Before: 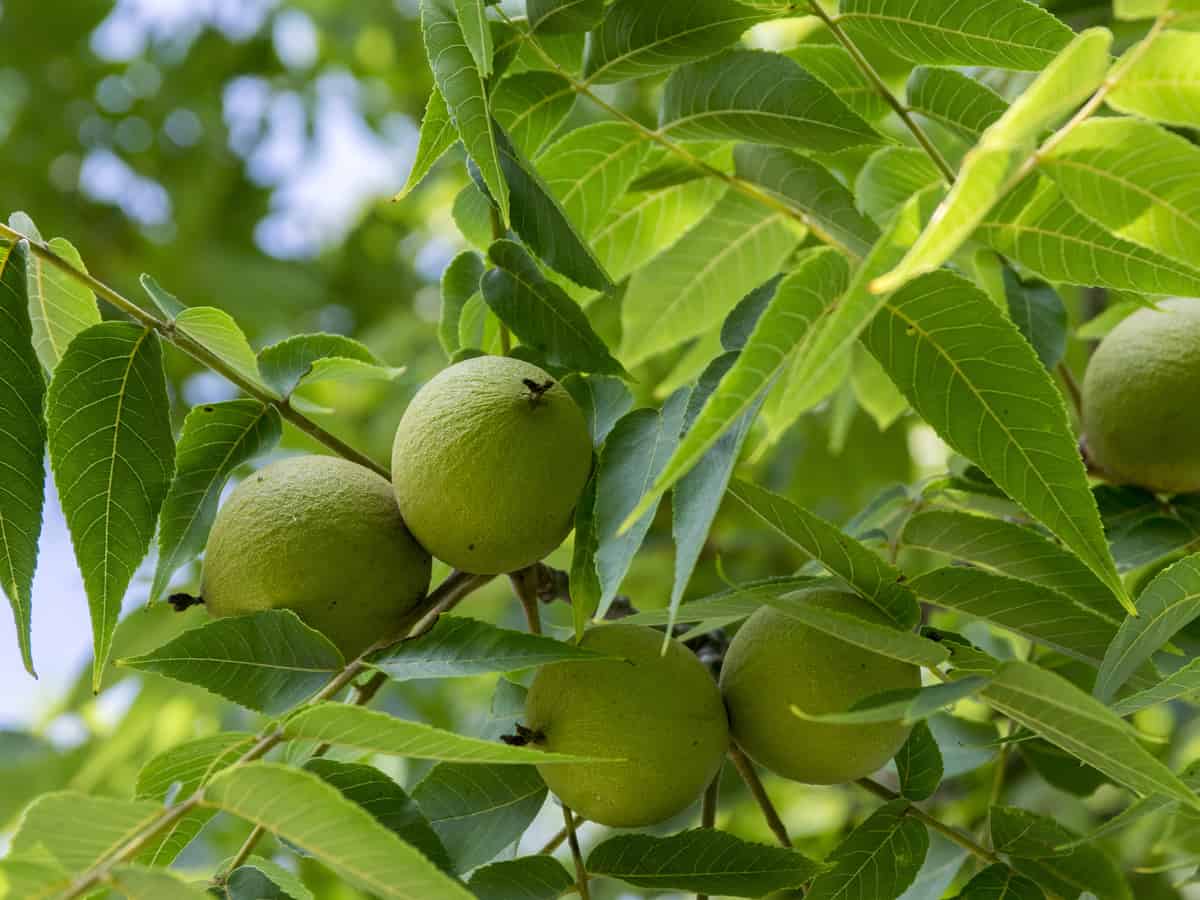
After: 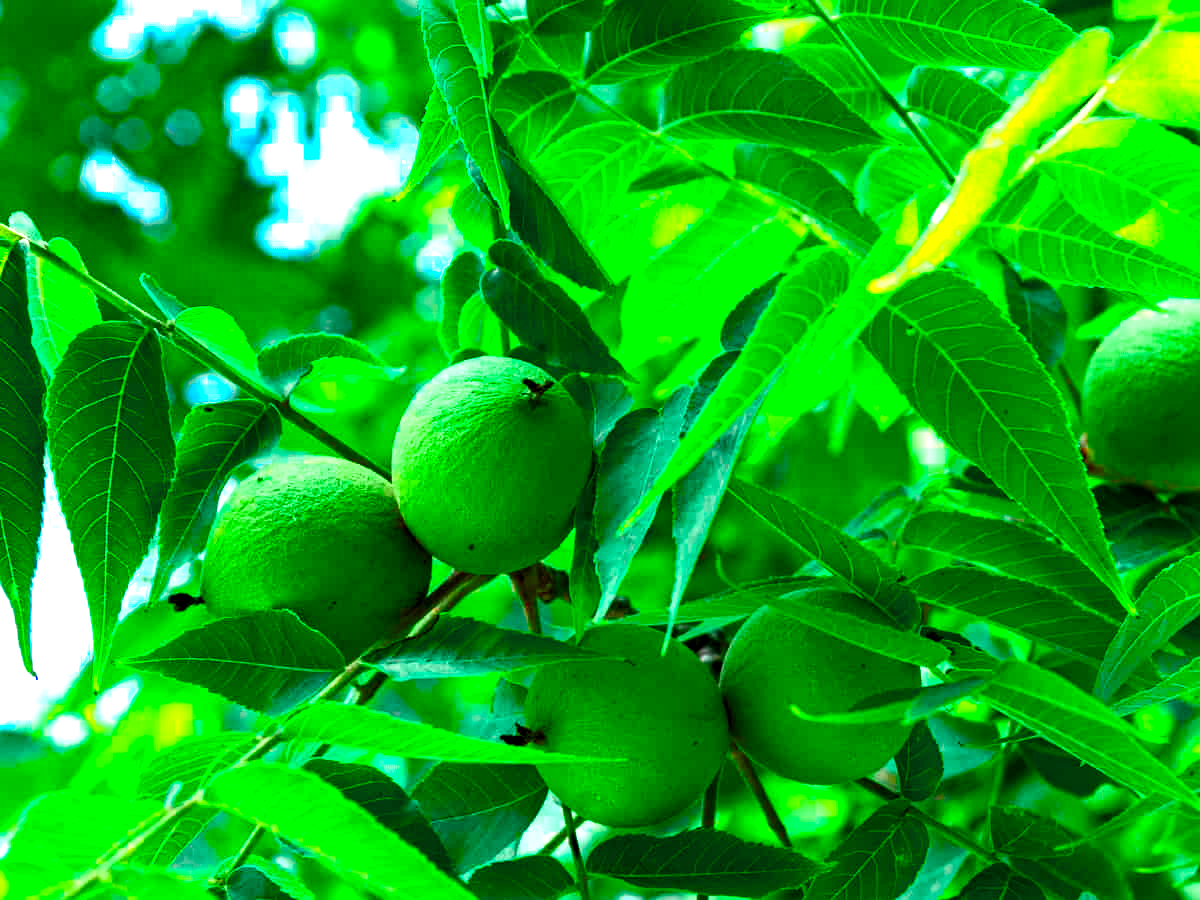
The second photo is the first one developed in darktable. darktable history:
levels: levels [0, 0.374, 0.749]
color balance rgb: perceptual saturation grading › global saturation 14.037%, perceptual saturation grading › highlights -25.84%, perceptual saturation grading › shadows 25.157%, global vibrance 20%
haze removal: strength 0.523, distance 0.924, compatibility mode true, adaptive false
tone equalizer: -8 EV -0.432 EV, -7 EV -0.398 EV, -6 EV -0.35 EV, -5 EV -0.251 EV, -3 EV 0.221 EV, -2 EV 0.353 EV, -1 EV 0.401 EV, +0 EV 0.432 EV, edges refinement/feathering 500, mask exposure compensation -1.57 EV, preserve details no
color zones: curves: ch0 [(0, 0.466) (0.128, 0.466) (0.25, 0.5) (0.375, 0.456) (0.5, 0.5) (0.625, 0.5) (0.737, 0.652) (0.875, 0.5)]; ch1 [(0, 0.603) (0.125, 0.618) (0.261, 0.348) (0.372, 0.353) (0.497, 0.363) (0.611, 0.45) (0.731, 0.427) (0.875, 0.518) (0.998, 0.652)]; ch2 [(0, 0.559) (0.125, 0.451) (0.253, 0.564) (0.37, 0.578) (0.5, 0.466) (0.625, 0.471) (0.731, 0.471) (0.88, 0.485)]
color correction: highlights a* -11.02, highlights b* 9.84, saturation 1.71
